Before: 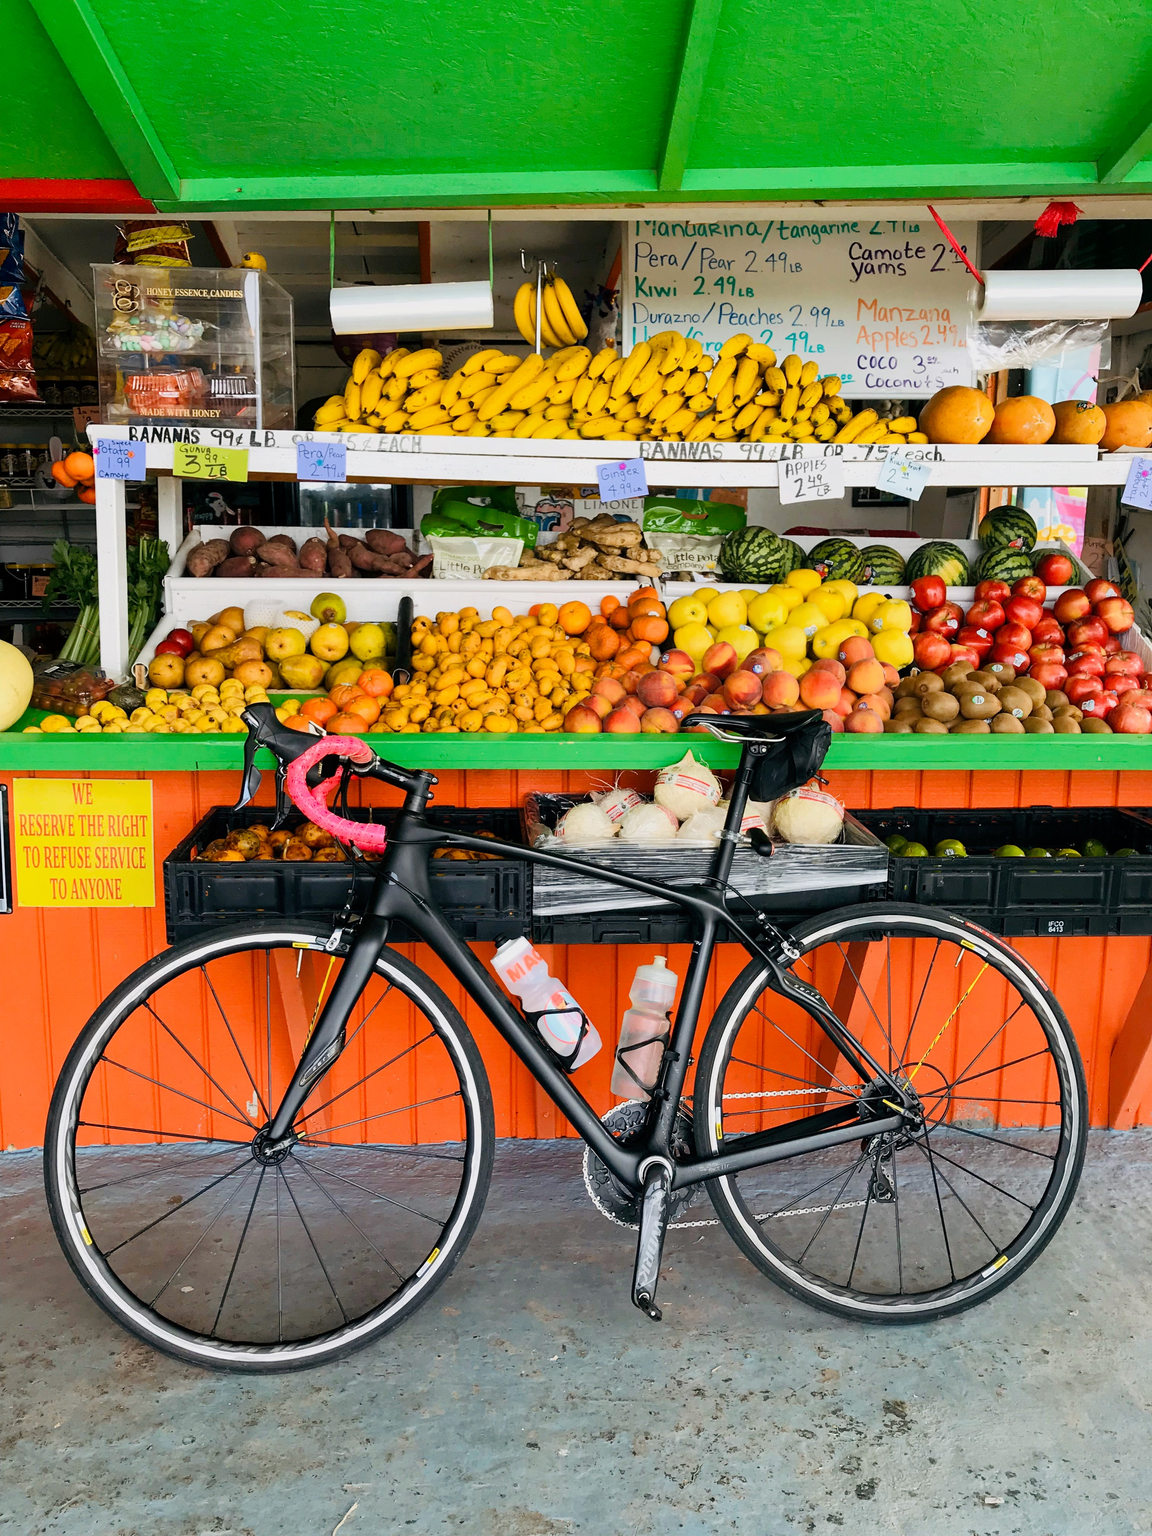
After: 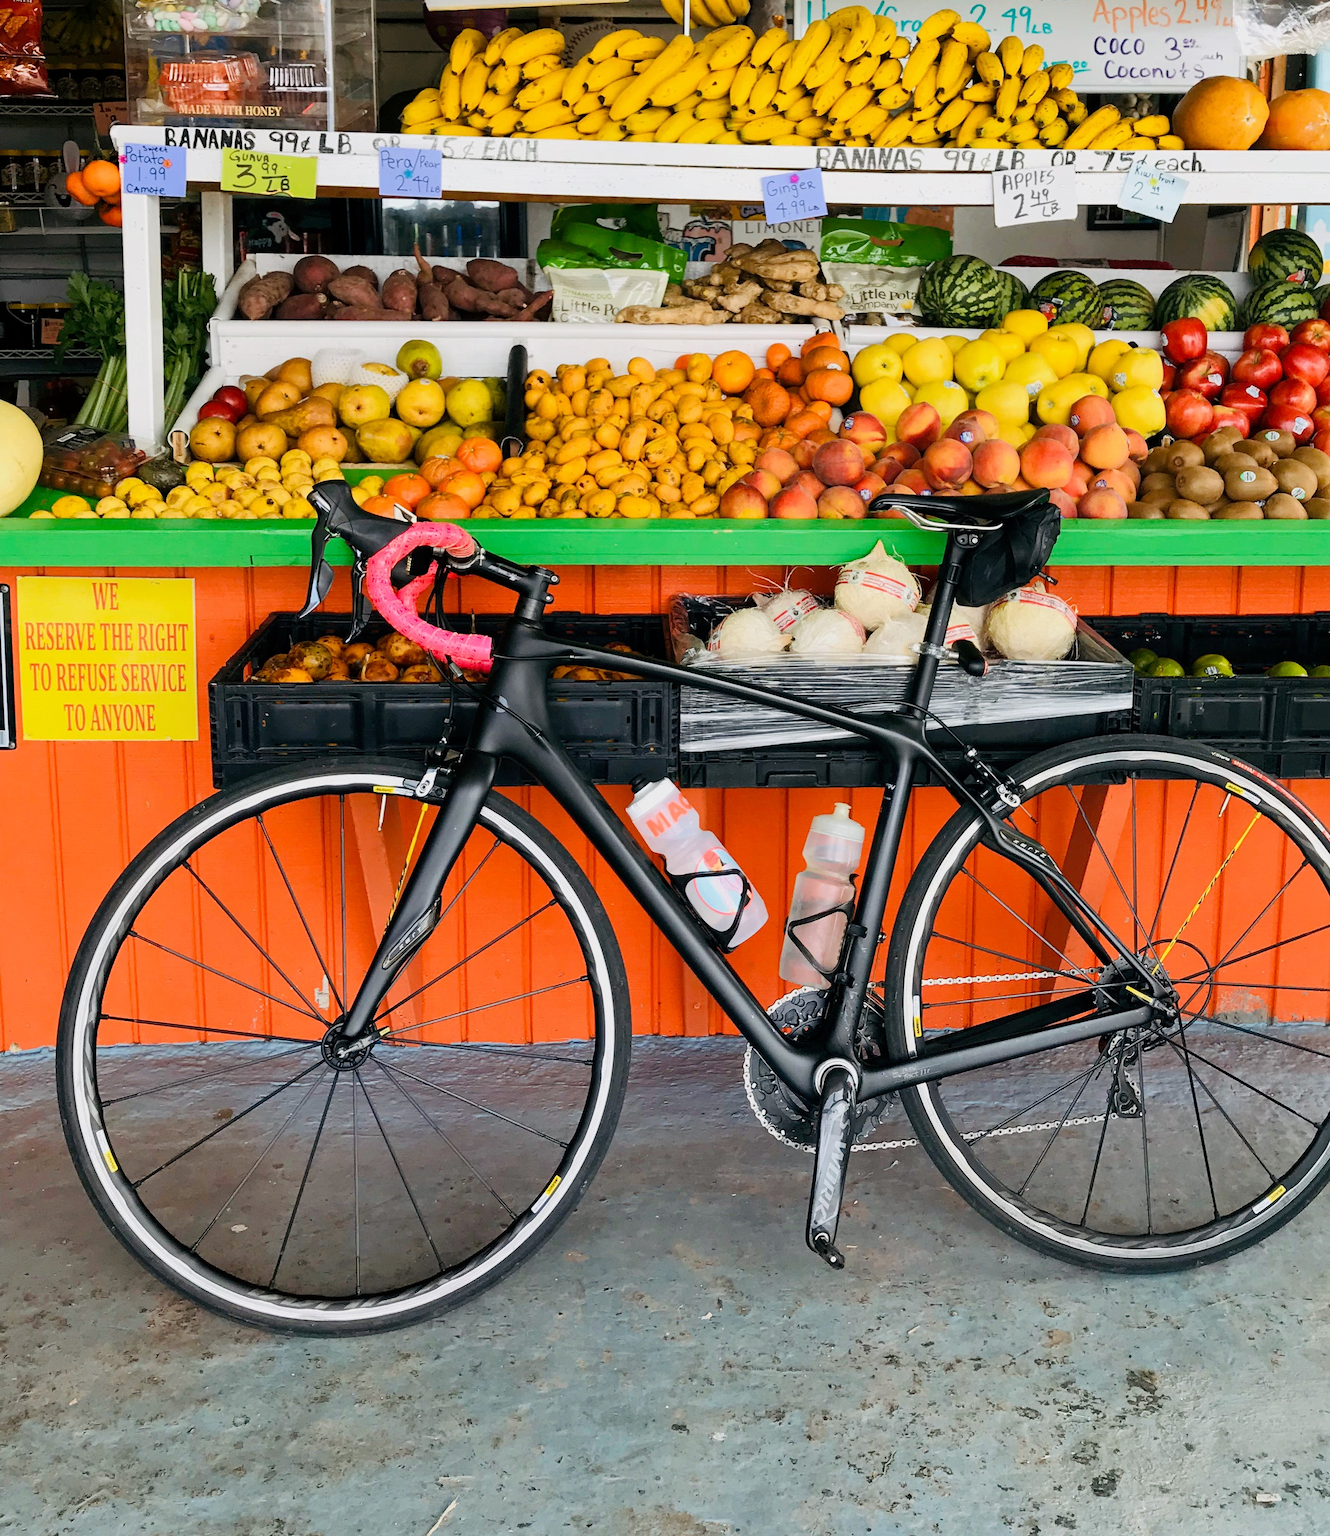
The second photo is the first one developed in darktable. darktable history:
crop: top 21.278%, right 9.448%, bottom 0.318%
